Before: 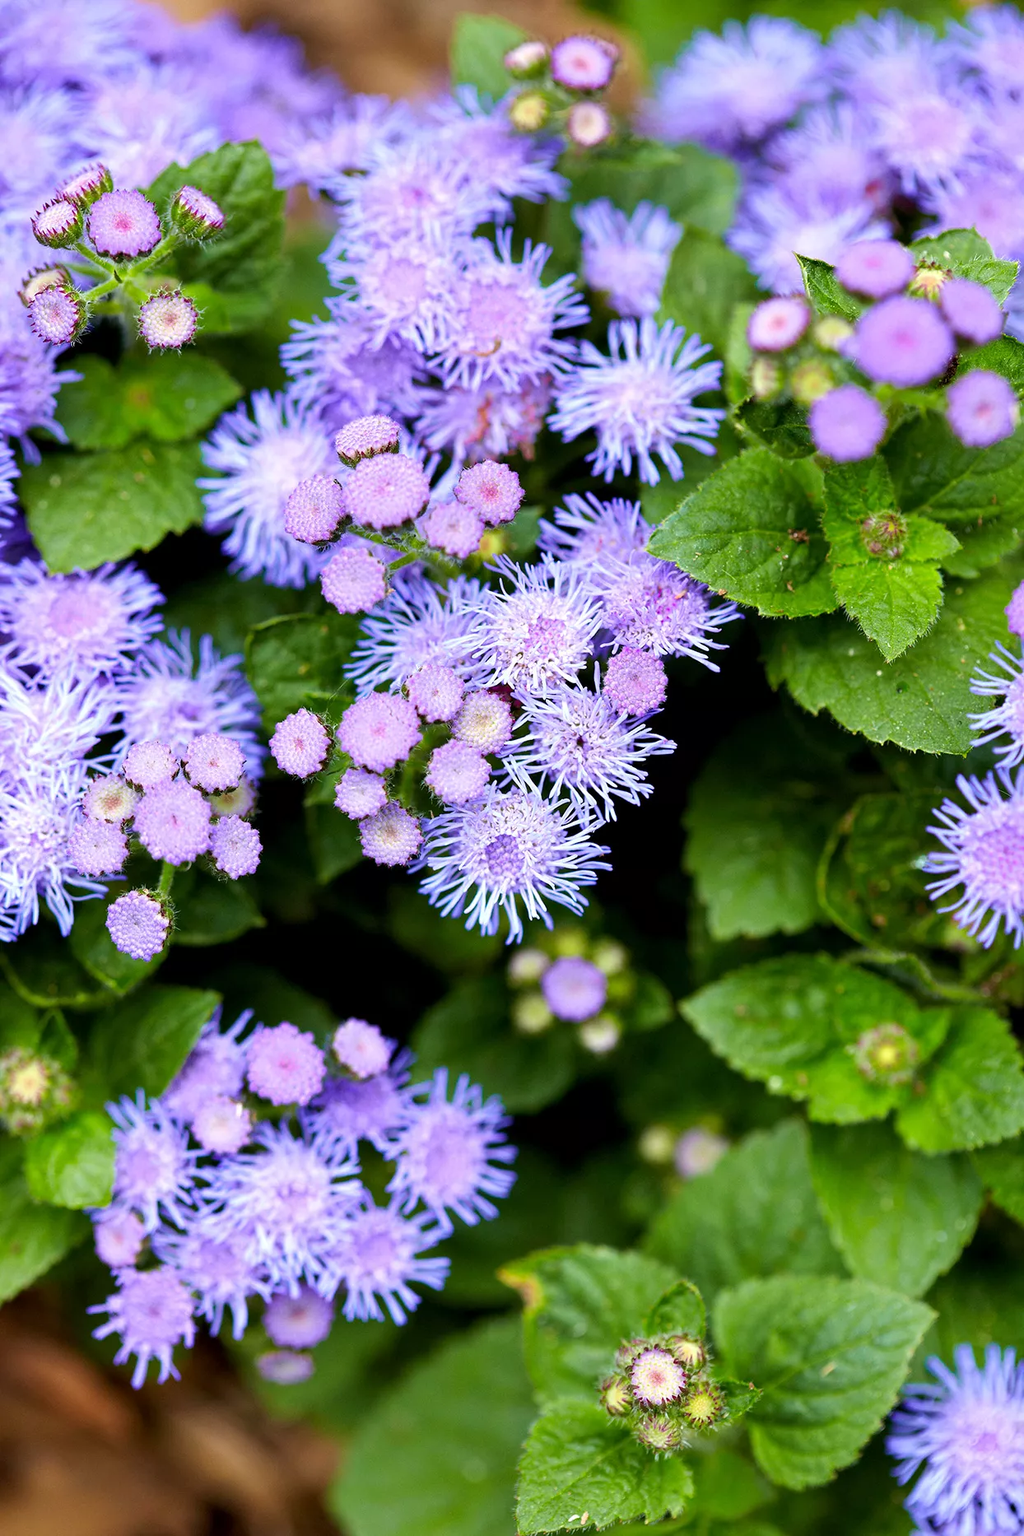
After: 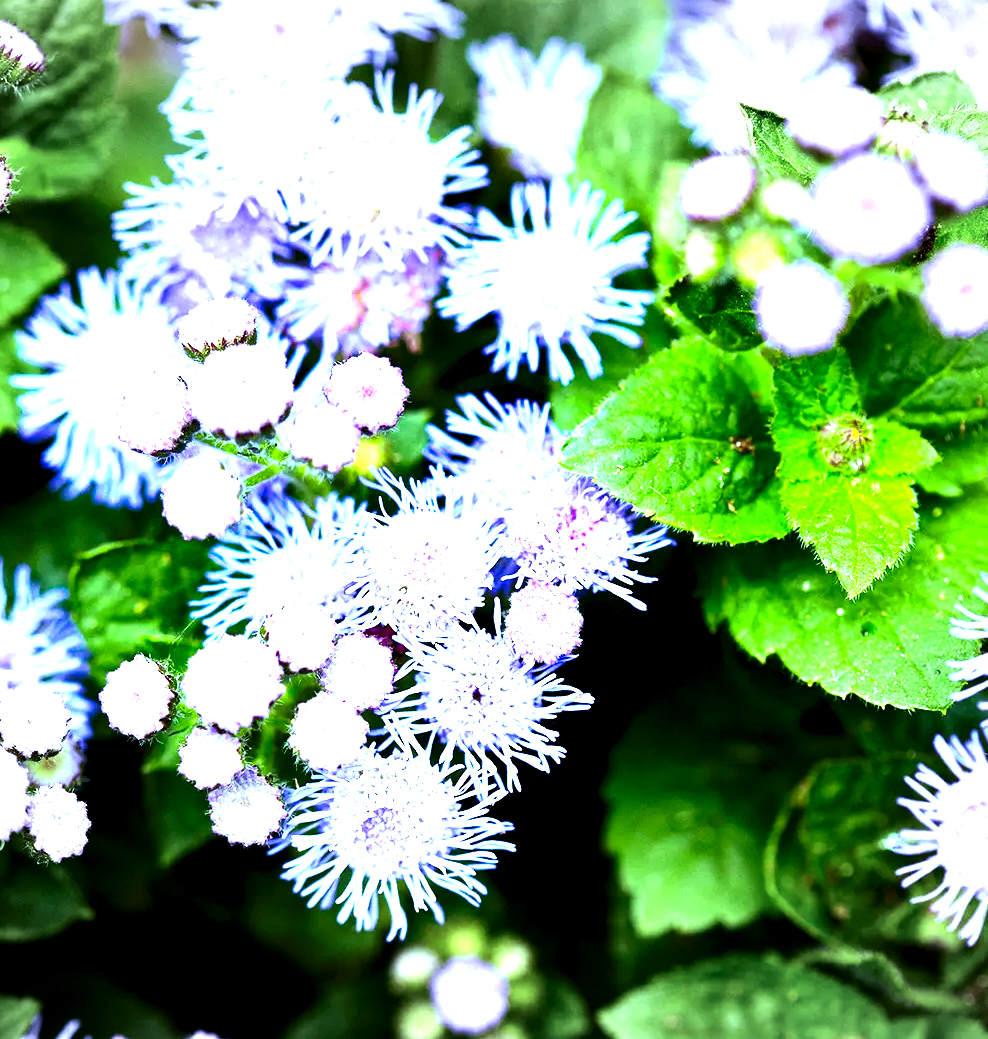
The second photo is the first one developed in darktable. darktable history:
crop: left 18.38%, top 11.092%, right 2.134%, bottom 33.217%
levels: levels [0.016, 0.492, 0.969]
contrast brightness saturation: contrast 0.13, brightness -0.24, saturation 0.14
color balance: mode lift, gamma, gain (sRGB), lift [0.997, 0.979, 1.021, 1.011], gamma [1, 1.084, 0.916, 0.998], gain [1, 0.87, 1.13, 1.101], contrast 4.55%, contrast fulcrum 38.24%, output saturation 104.09%
vignetting: fall-off radius 100%, width/height ratio 1.337
exposure: exposure 1.5 EV, compensate highlight preservation false
